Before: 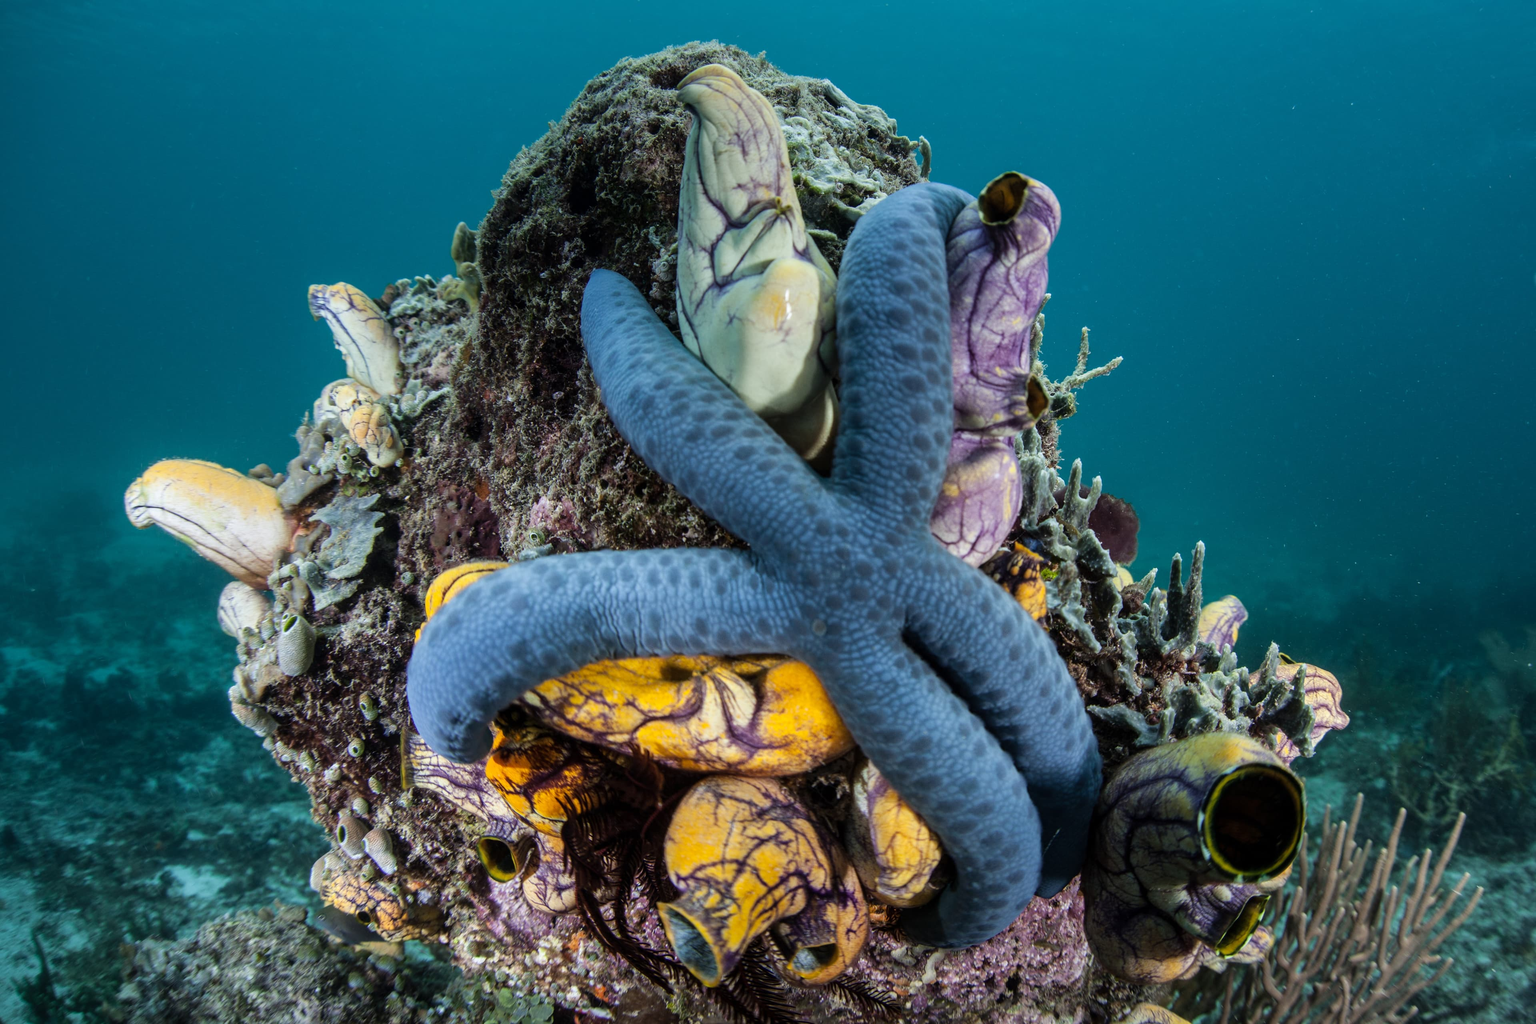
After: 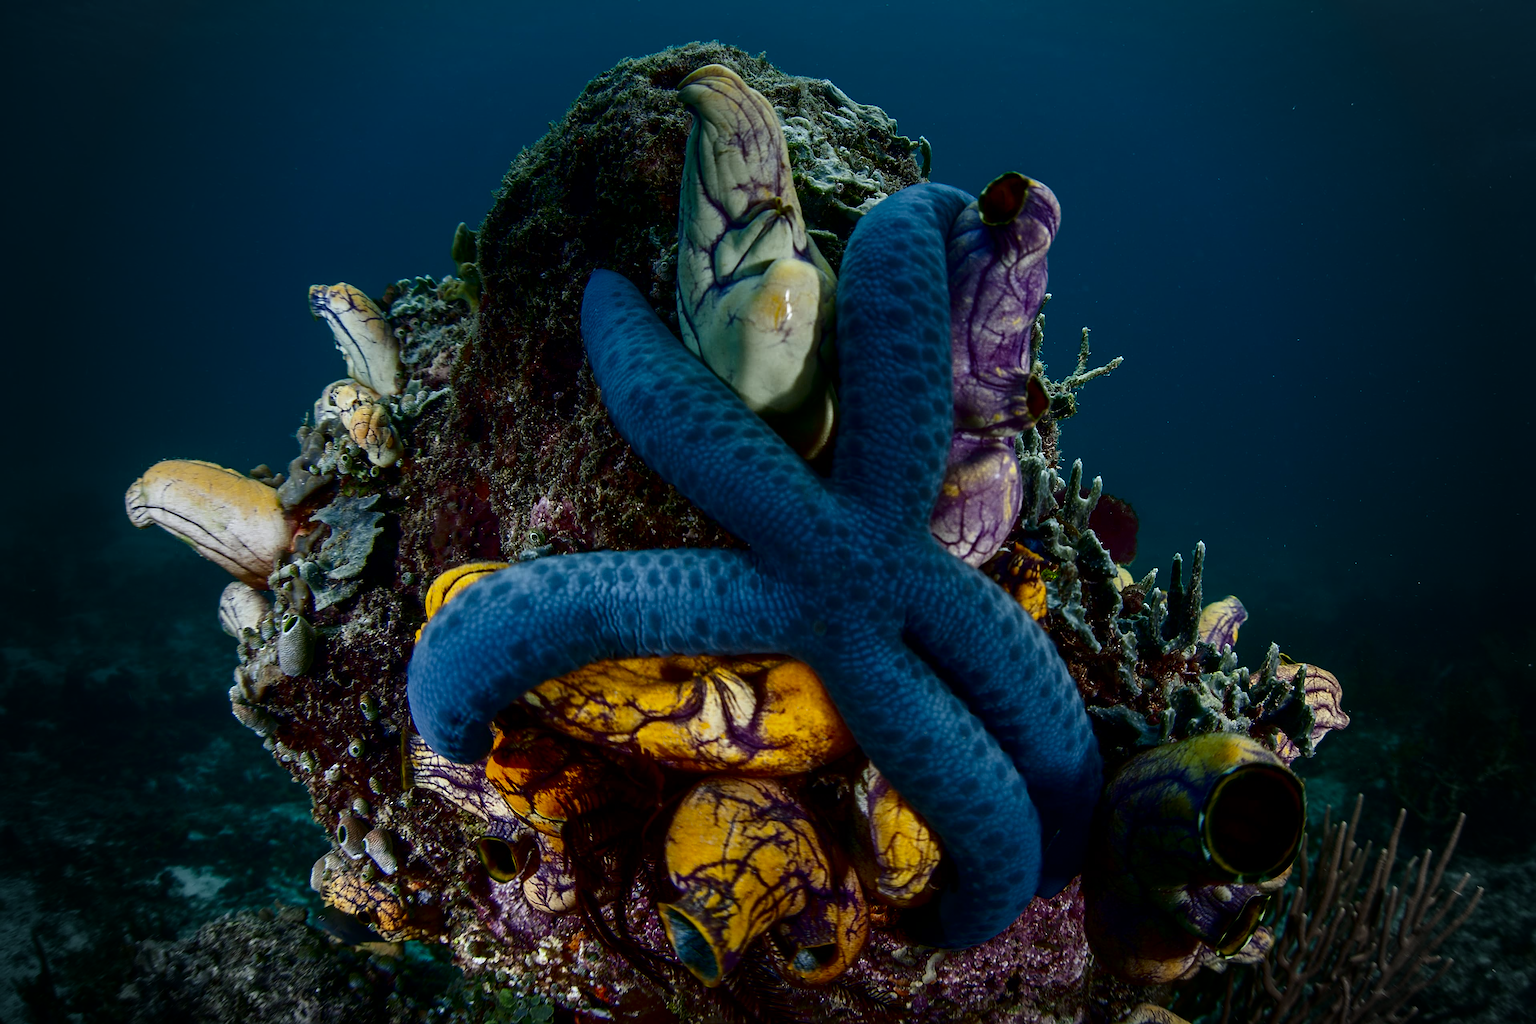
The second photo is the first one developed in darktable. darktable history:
vignetting: fall-off start 67.97%, fall-off radius 29.4%, width/height ratio 0.985, shape 0.86
contrast brightness saturation: contrast 0.09, brightness -0.601, saturation 0.166
sharpen: on, module defaults
